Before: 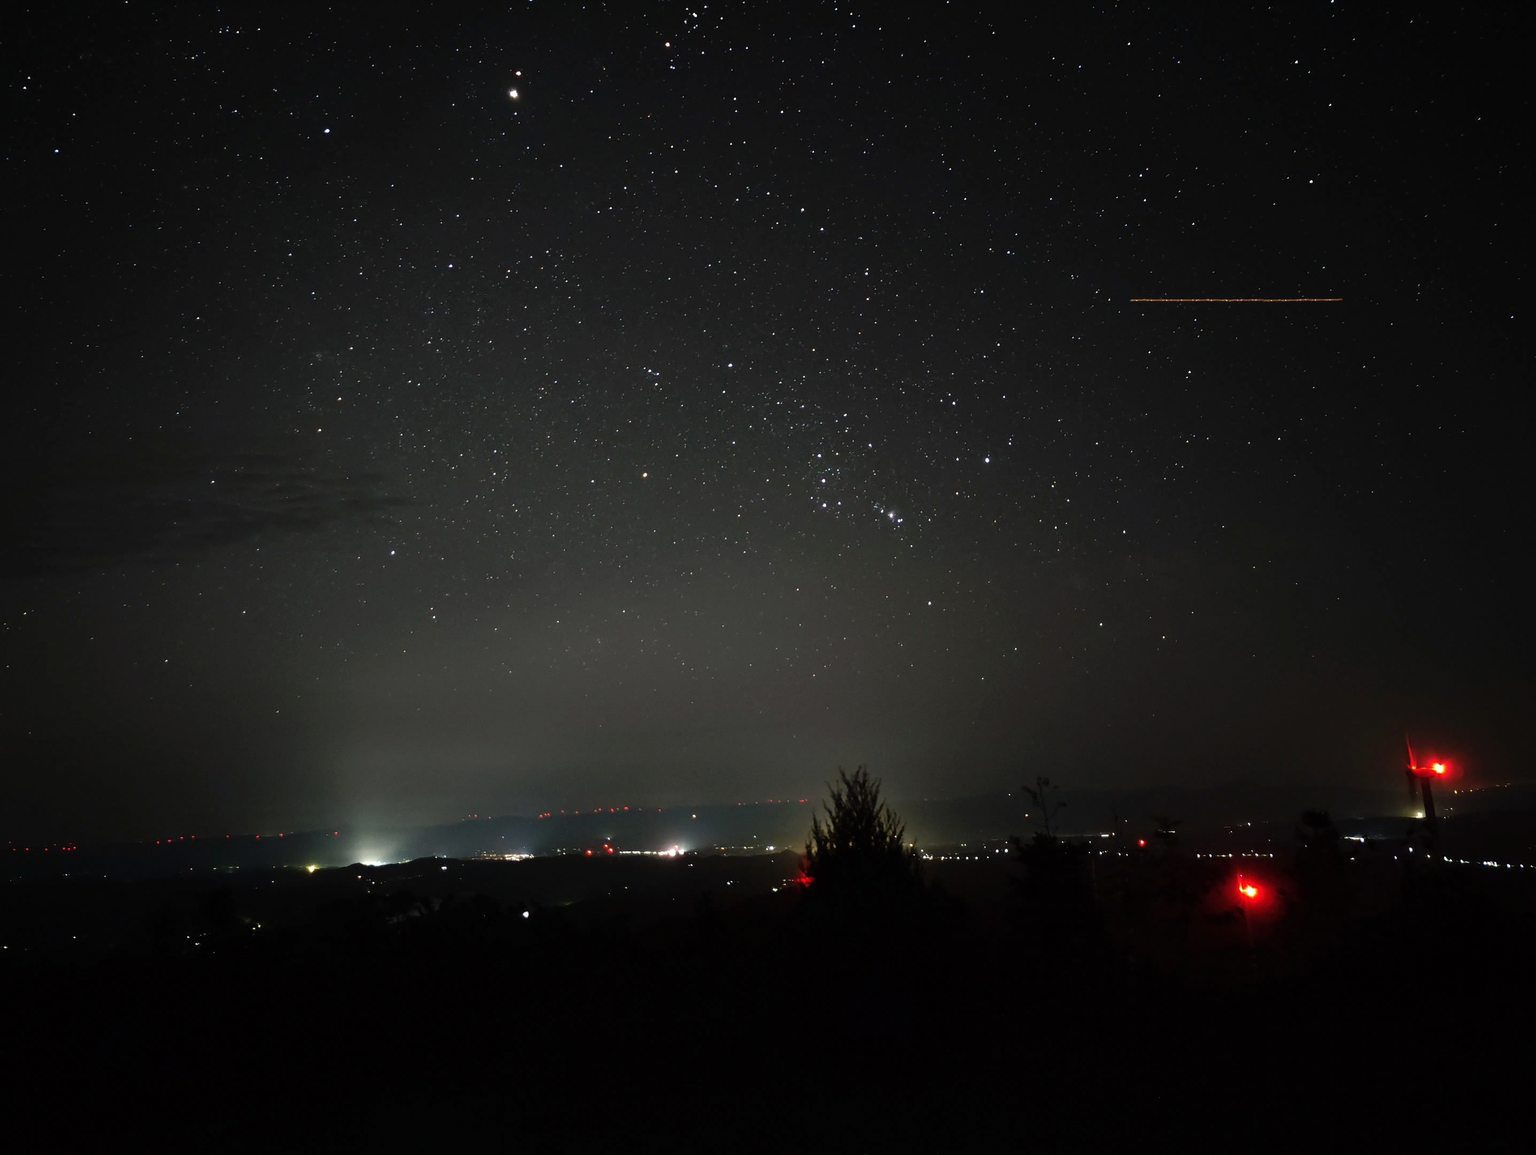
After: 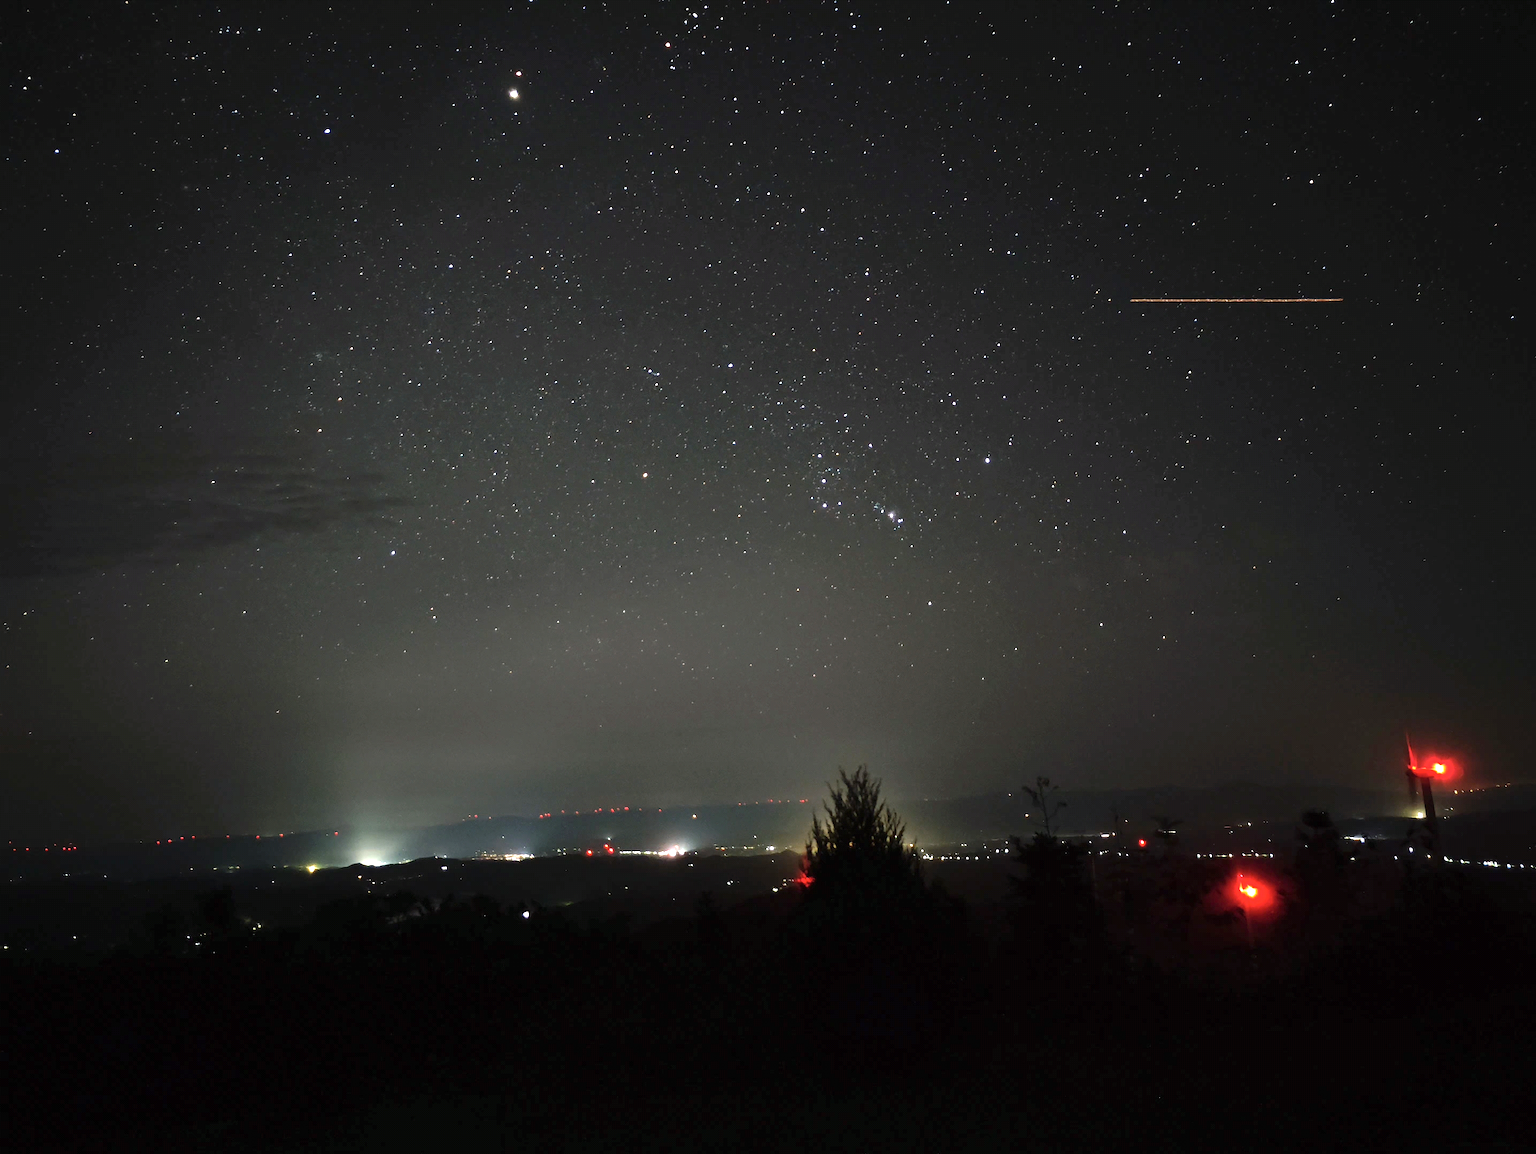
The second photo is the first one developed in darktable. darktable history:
exposure: exposure 0.7 EV, compensate highlight preservation false
shadows and highlights: shadows 32, highlights -32, soften with gaussian
